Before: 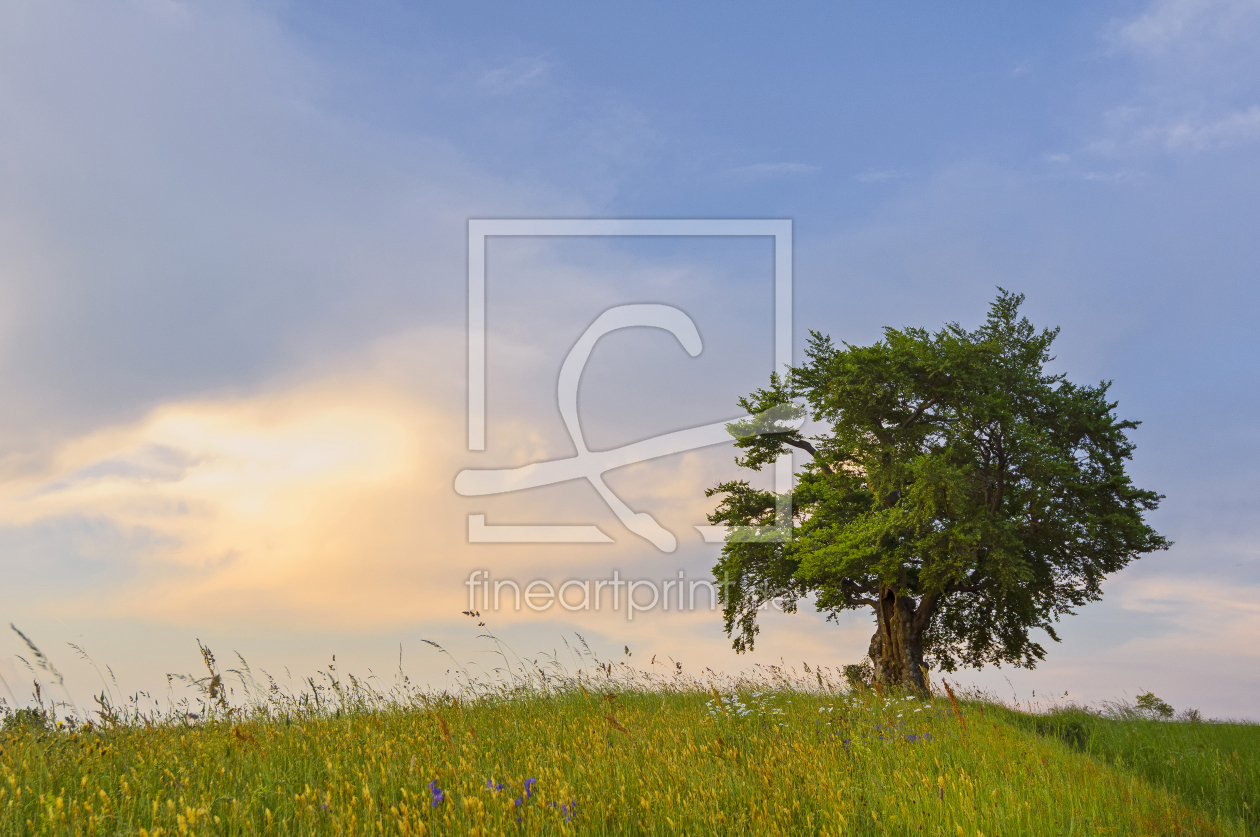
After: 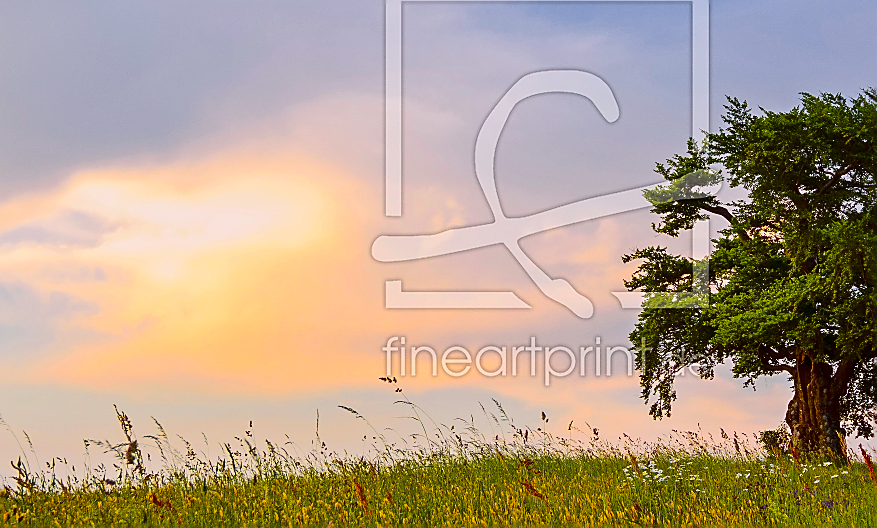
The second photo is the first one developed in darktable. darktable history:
tone curve: curves: ch0 [(0, 0) (0.106, 0.026) (0.275, 0.155) (0.392, 0.314) (0.513, 0.481) (0.657, 0.667) (1, 1)]; ch1 [(0, 0) (0.5, 0.511) (0.536, 0.579) (0.587, 0.69) (1, 1)]; ch2 [(0, 0) (0.5, 0.5) (0.55, 0.552) (0.625, 0.699) (1, 1)], color space Lab, independent channels, preserve colors none
crop: left 6.629%, top 28.011%, right 23.74%, bottom 8.793%
sharpen: radius 1.35, amount 1.233, threshold 0.63
